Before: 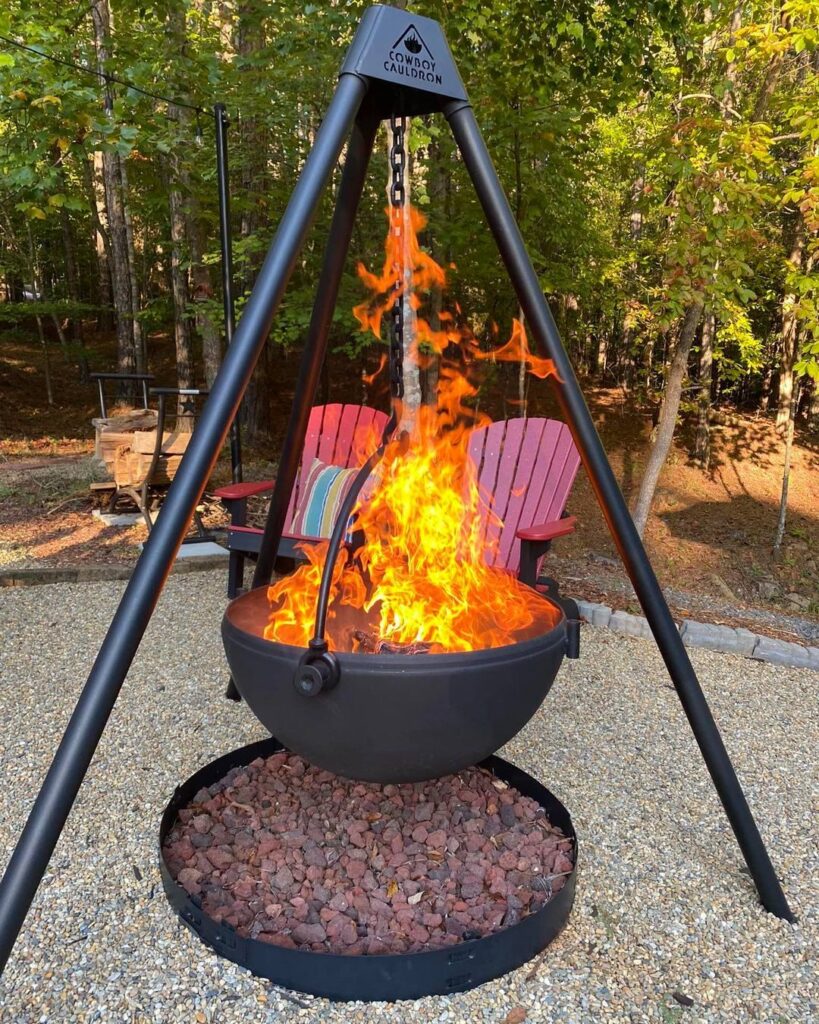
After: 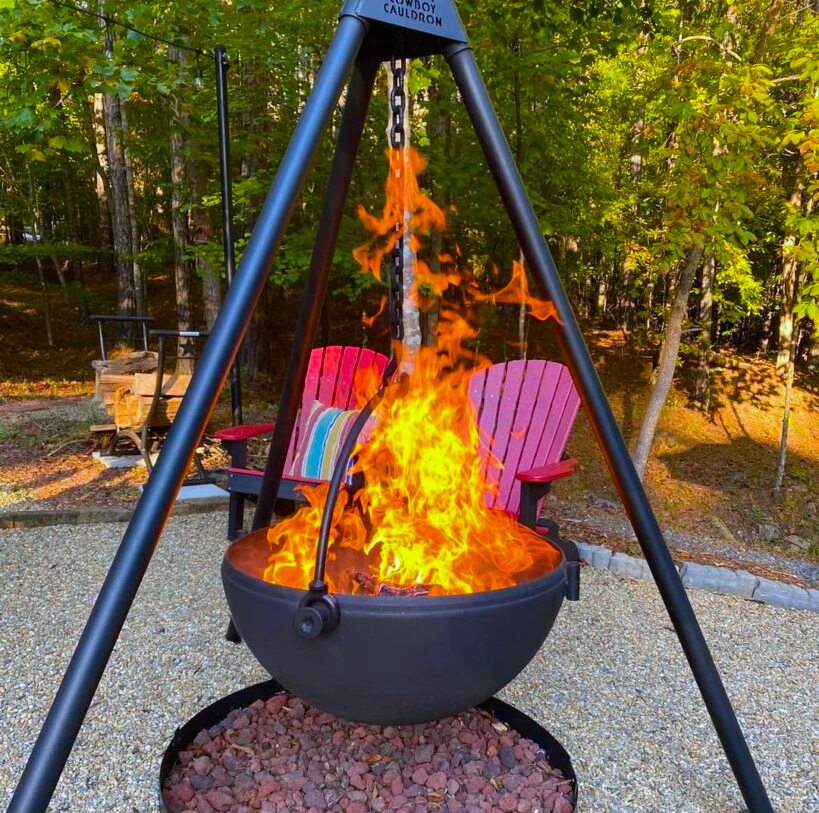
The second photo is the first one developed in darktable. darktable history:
color balance rgb: linear chroma grading › global chroma 15%, perceptual saturation grading › global saturation 30%
crop and rotate: top 5.667%, bottom 14.937%
white balance: red 0.954, blue 1.079
